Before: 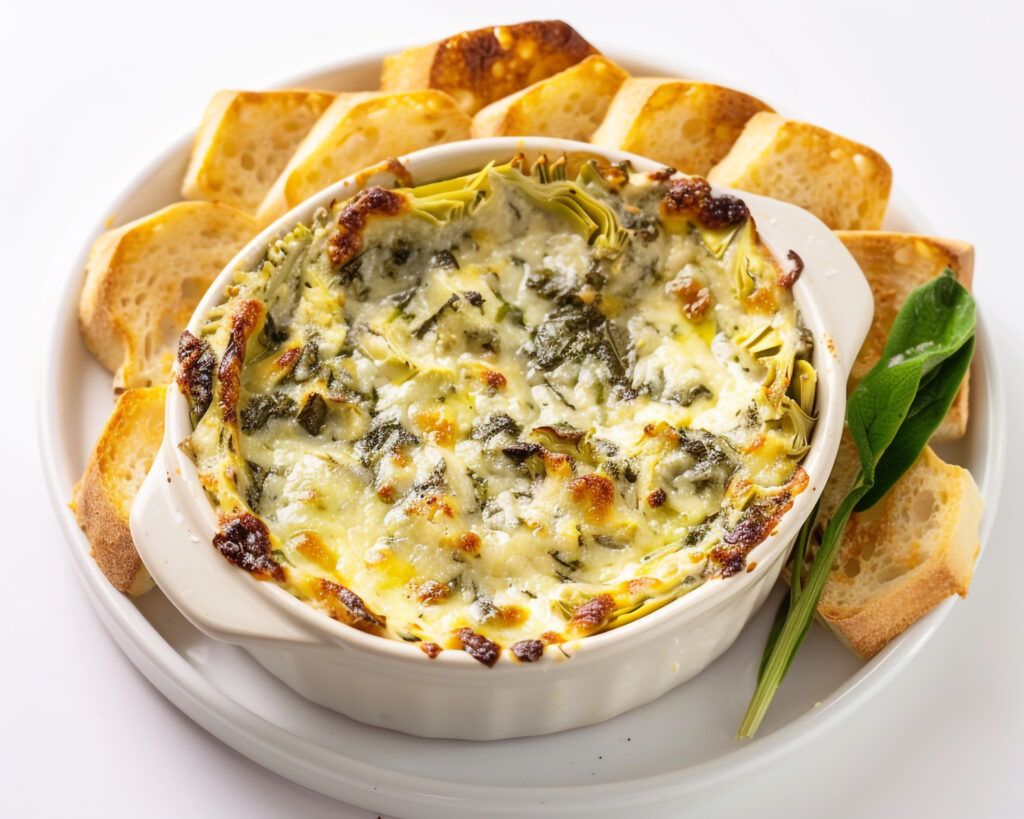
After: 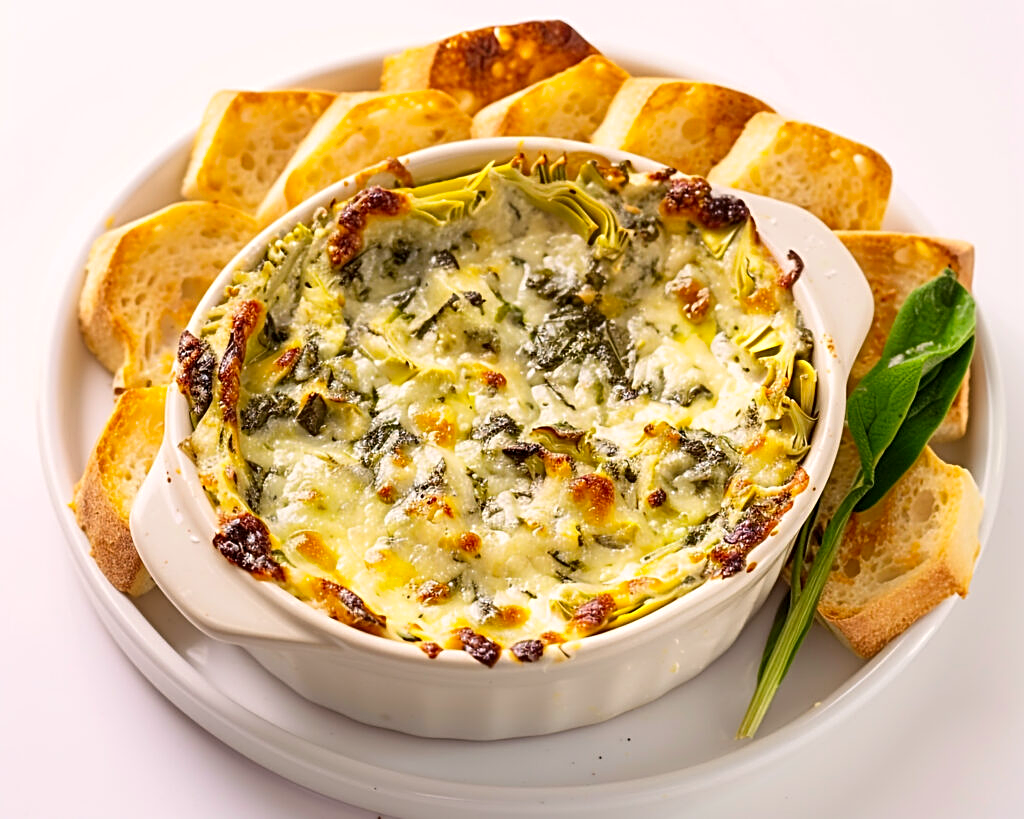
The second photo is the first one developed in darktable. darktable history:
sharpen: radius 2.713, amount 0.658
color correction: highlights a* 3.21, highlights b* 2.19, saturation 1.18
